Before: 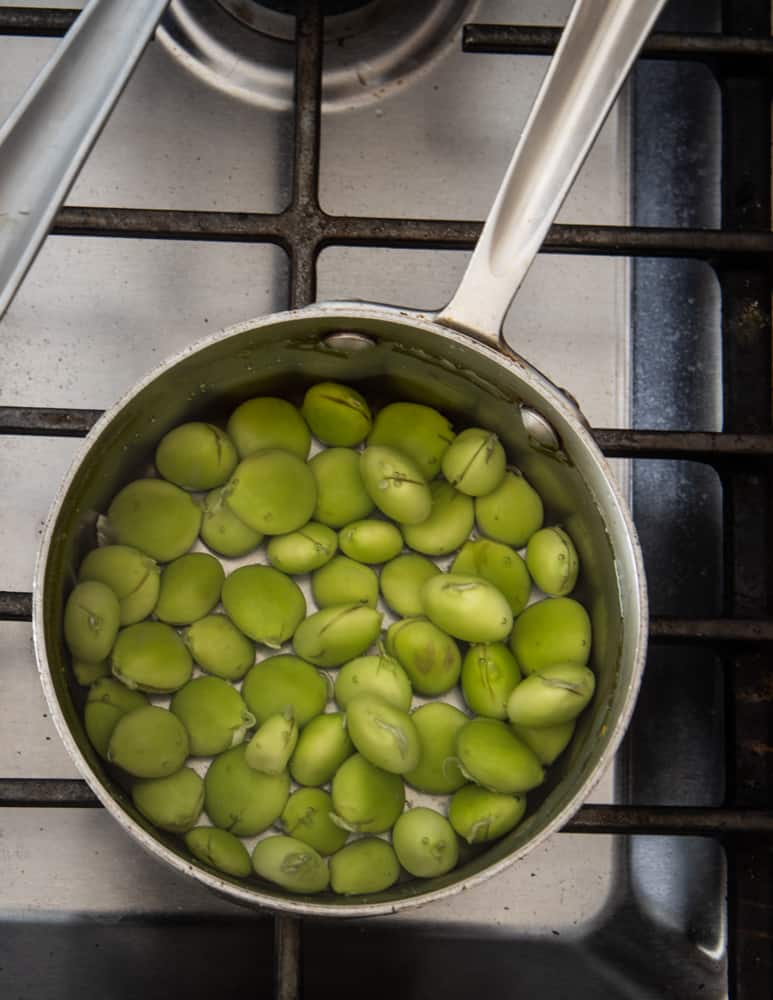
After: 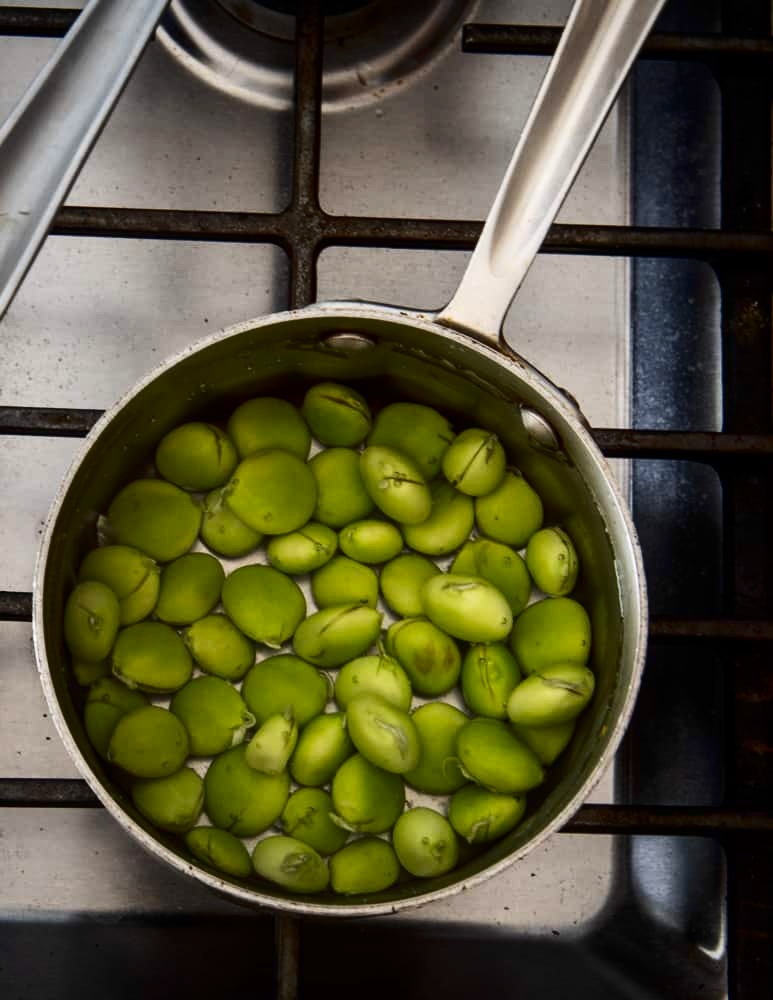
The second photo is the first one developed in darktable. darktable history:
vignetting: fall-off start 91.34%, brightness -0.374, saturation 0.018
contrast brightness saturation: contrast 0.205, brightness -0.114, saturation 0.211
